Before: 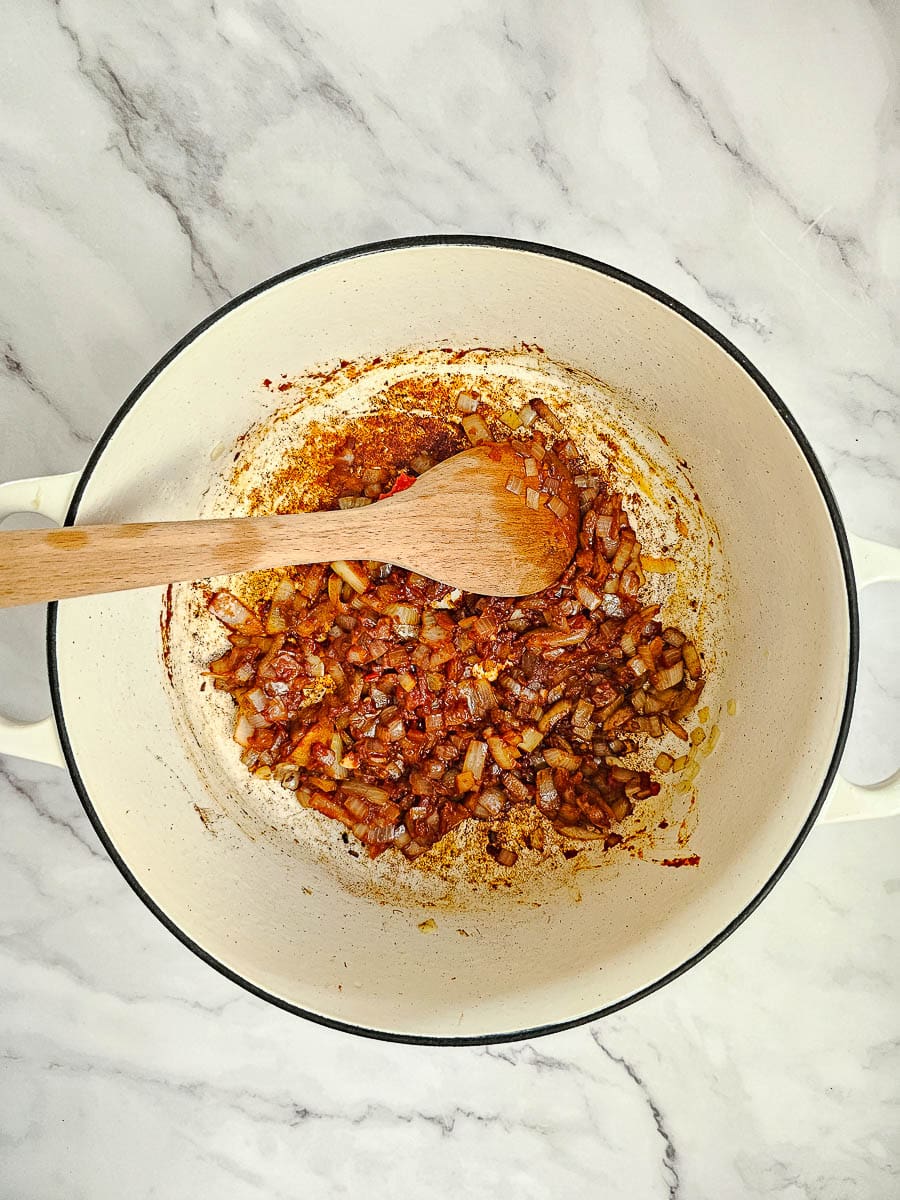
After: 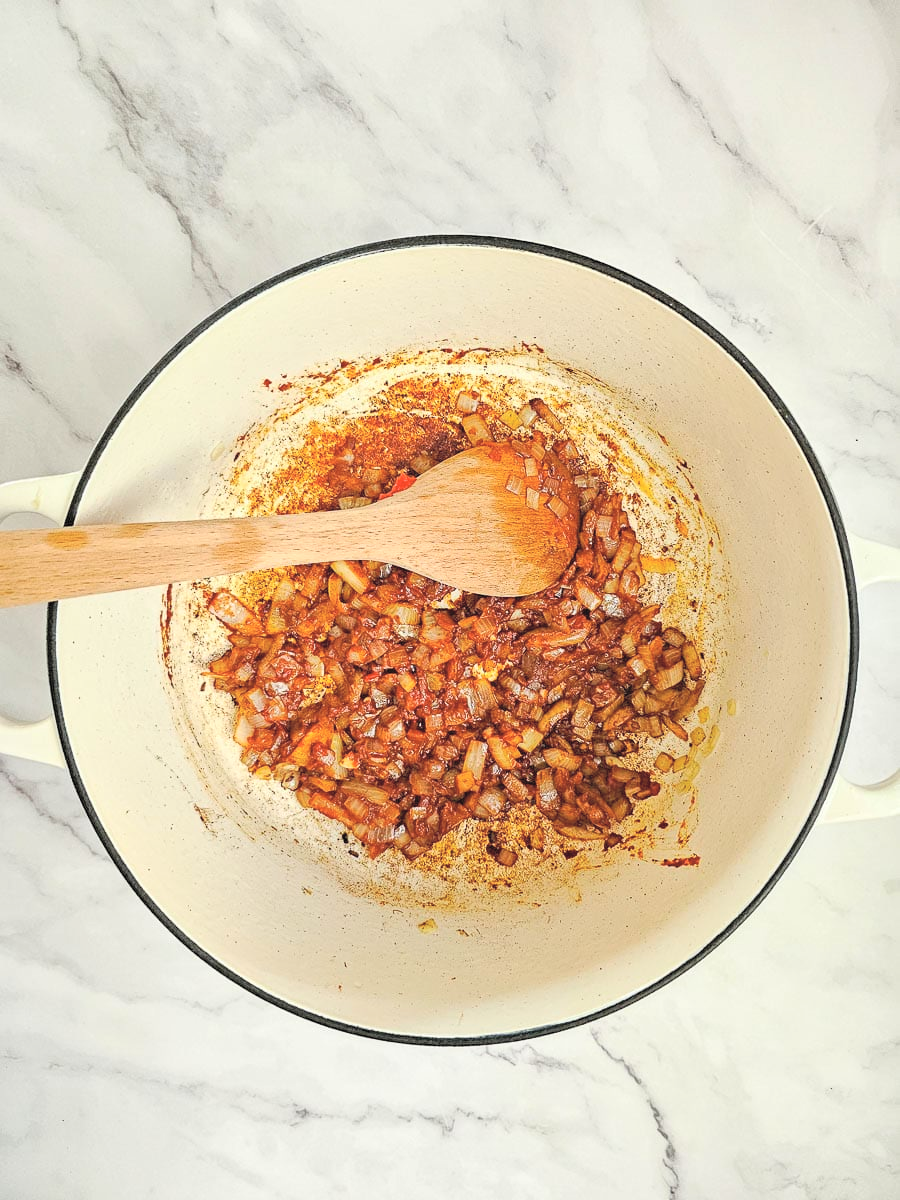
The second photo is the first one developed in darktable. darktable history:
contrast brightness saturation: brightness 0.273
